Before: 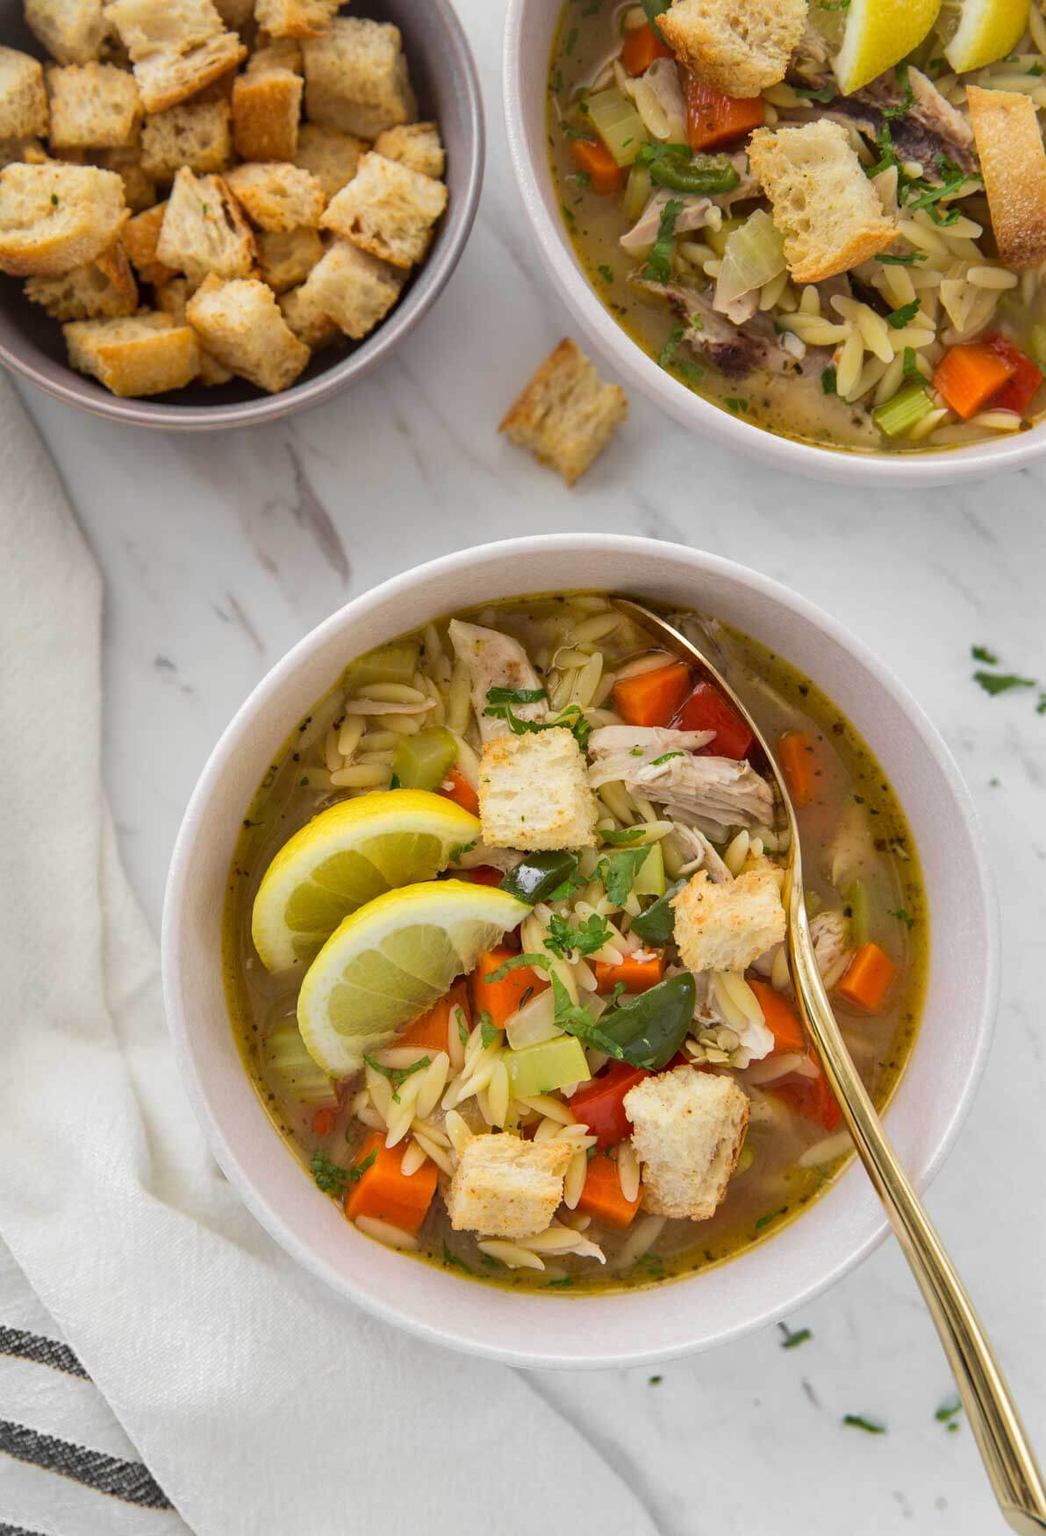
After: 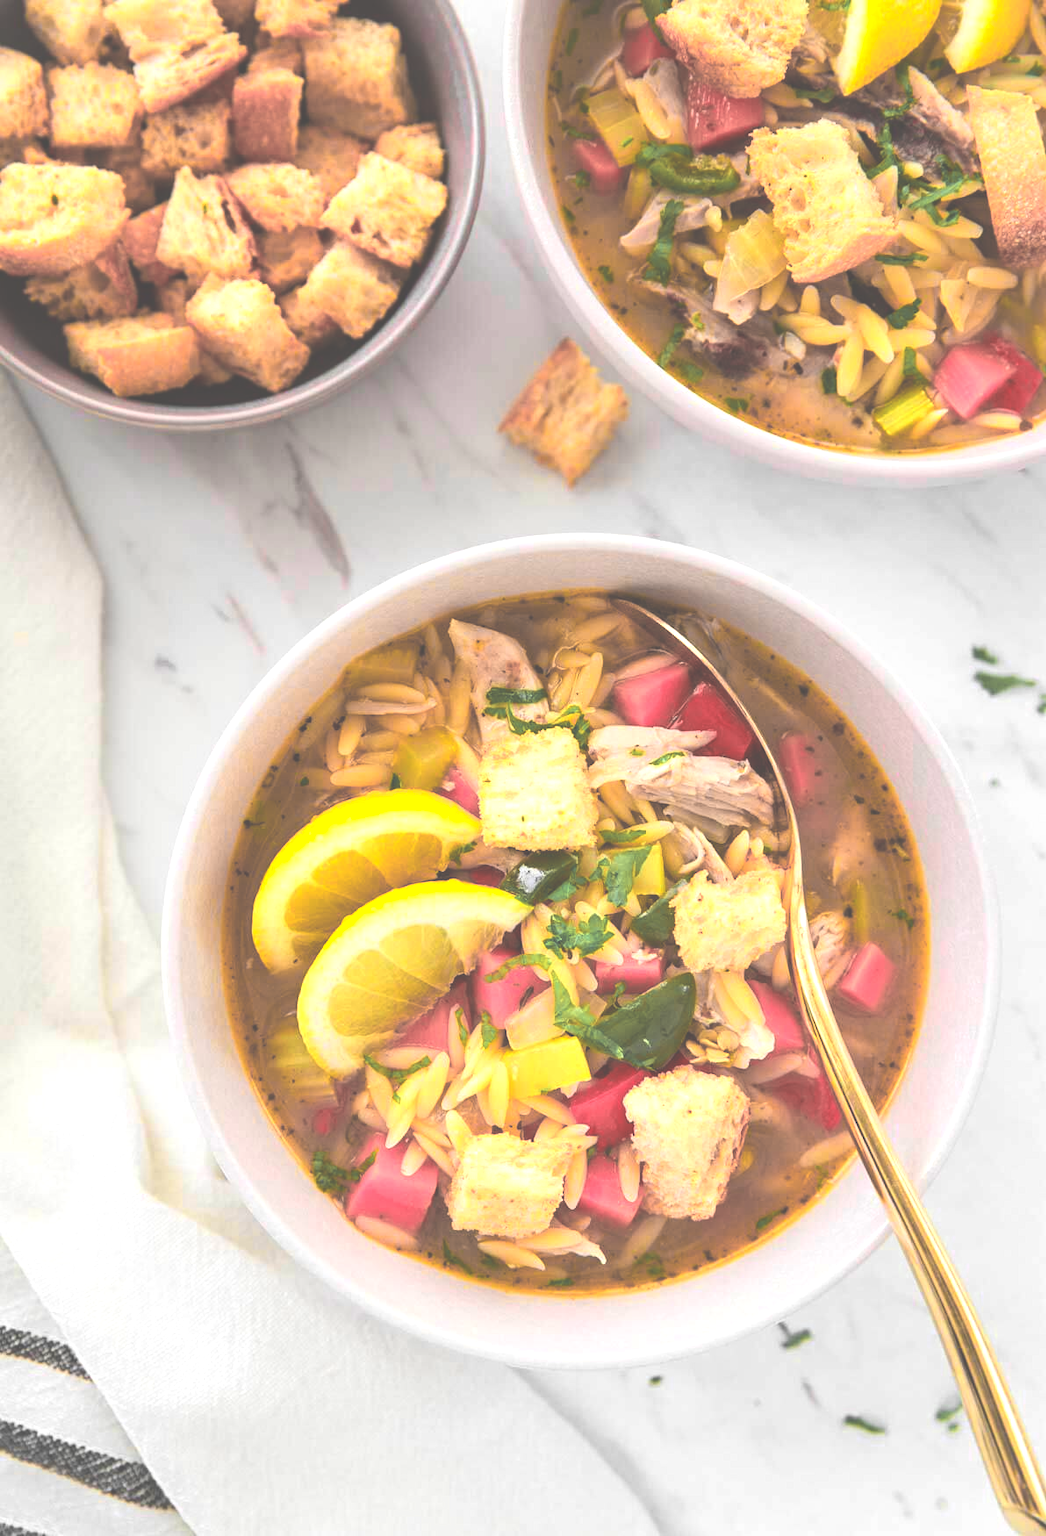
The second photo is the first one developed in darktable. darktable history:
exposure: black level correction -0.071, exposure 0.5 EV, compensate highlight preservation false
white balance: emerald 1
color zones: curves: ch0 [(0.257, 0.558) (0.75, 0.565)]; ch1 [(0.004, 0.857) (0.14, 0.416) (0.257, 0.695) (0.442, 0.032) (0.736, 0.266) (0.891, 0.741)]; ch2 [(0, 0.623) (0.112, 0.436) (0.271, 0.474) (0.516, 0.64) (0.743, 0.286)]
contrast brightness saturation: contrast 0.13, brightness -0.05, saturation 0.16
